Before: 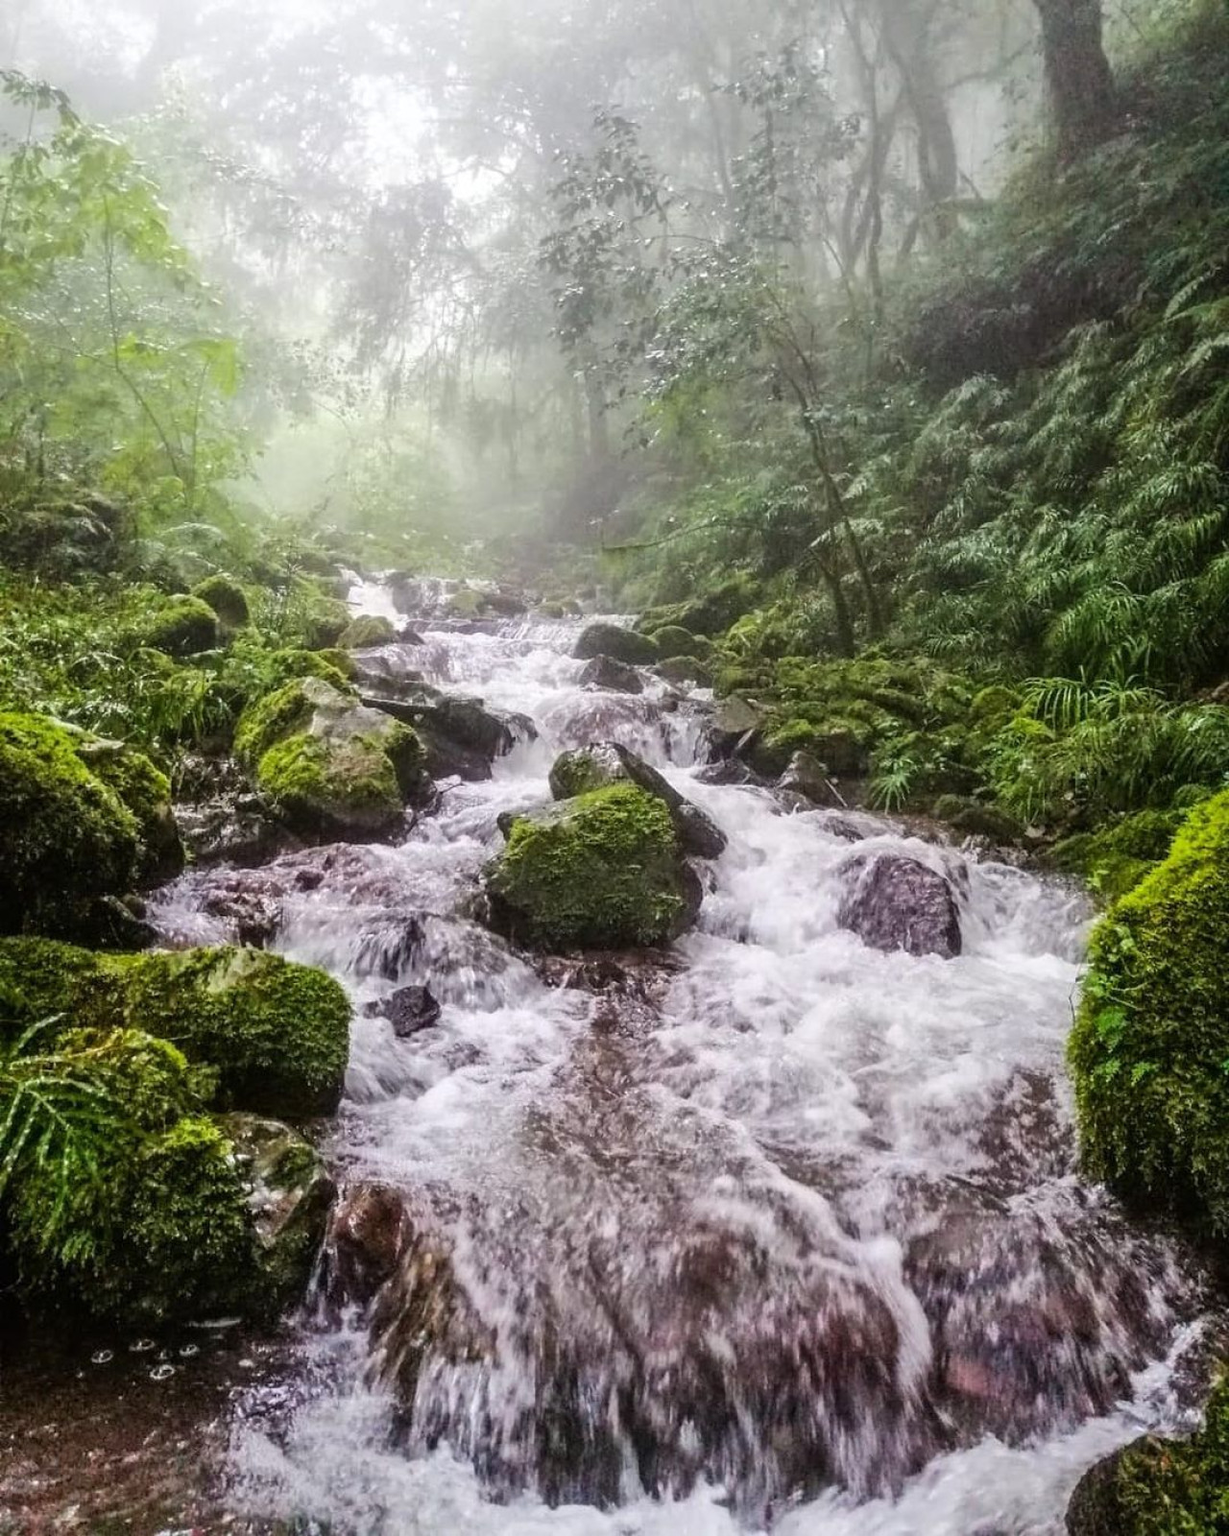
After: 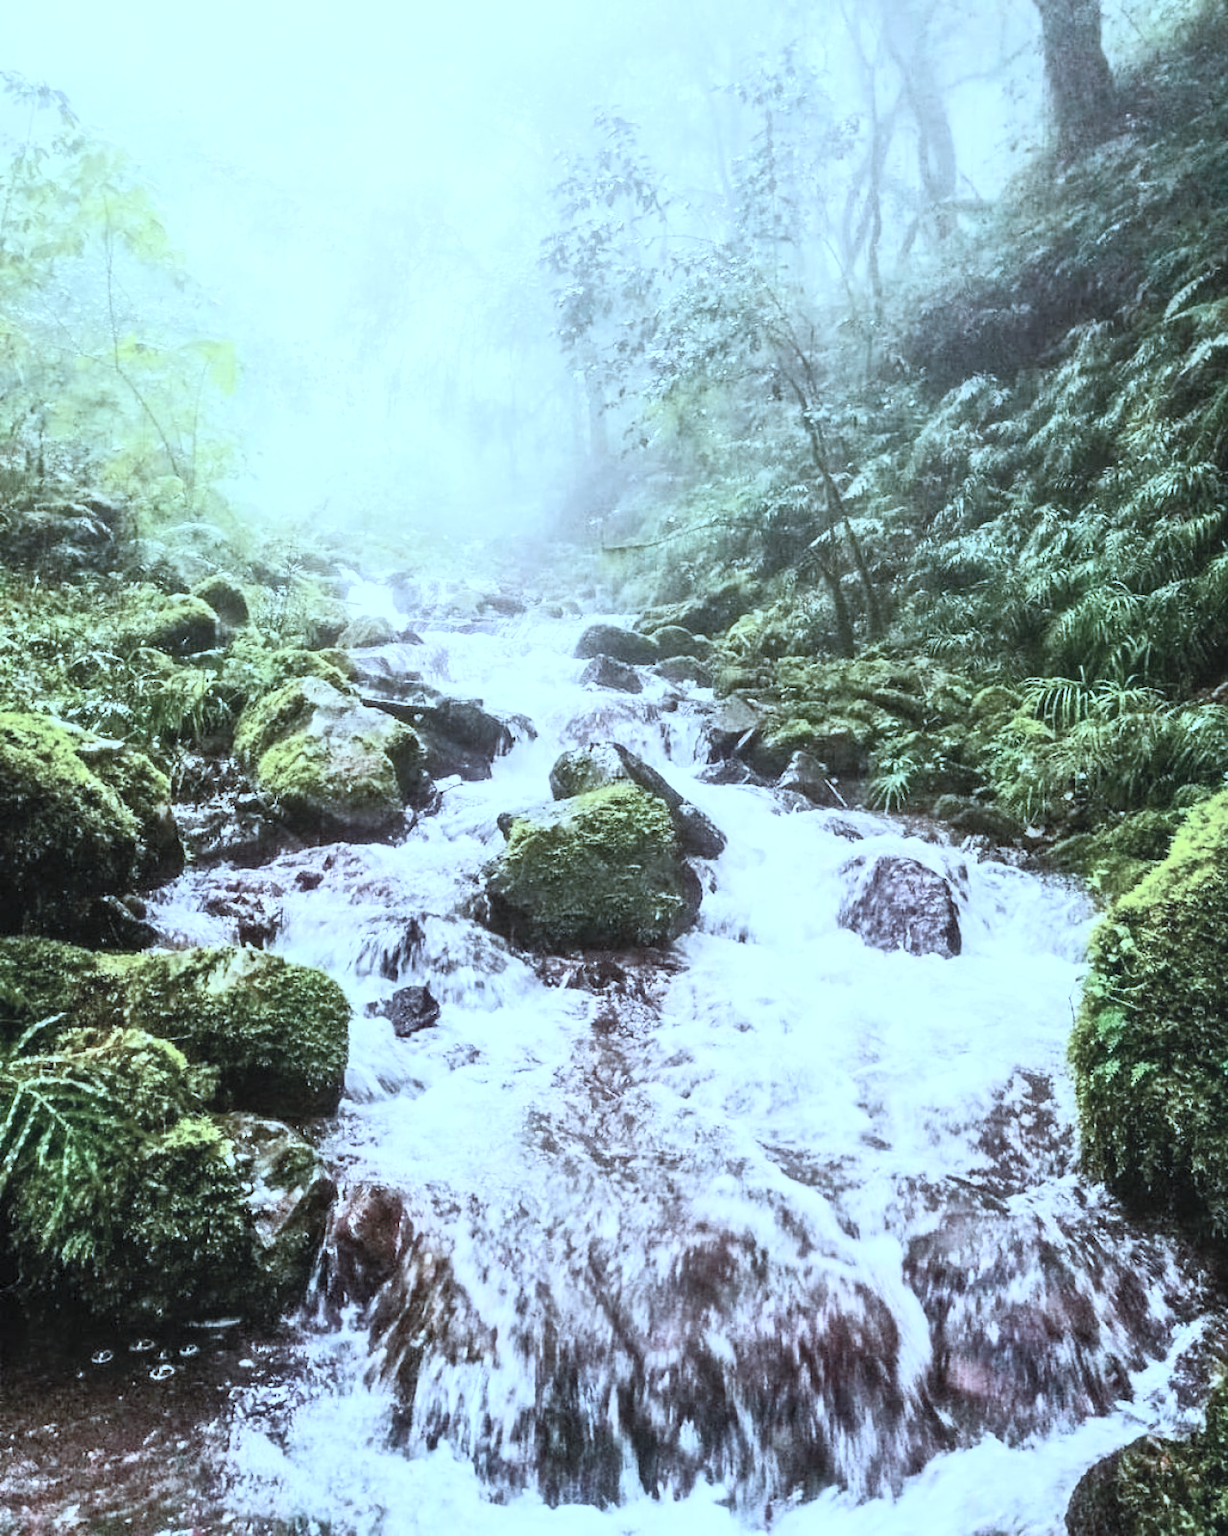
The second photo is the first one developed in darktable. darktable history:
color correction: highlights a* -9.35, highlights b* -23.15
contrast brightness saturation: contrast 0.43, brightness 0.56, saturation -0.19
